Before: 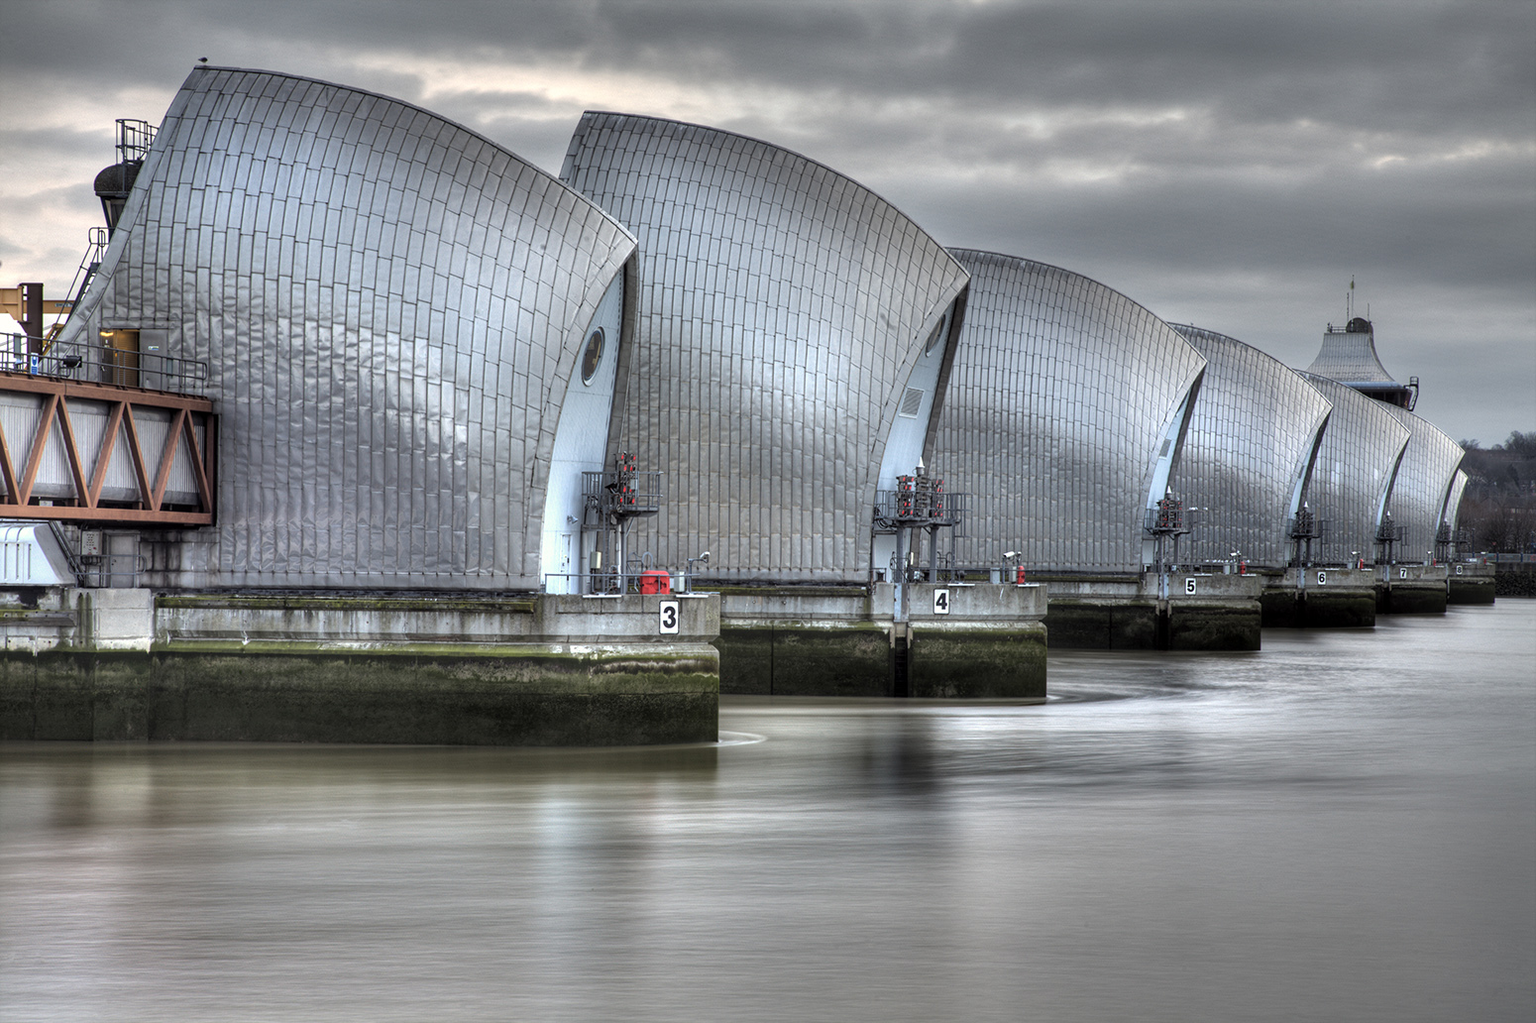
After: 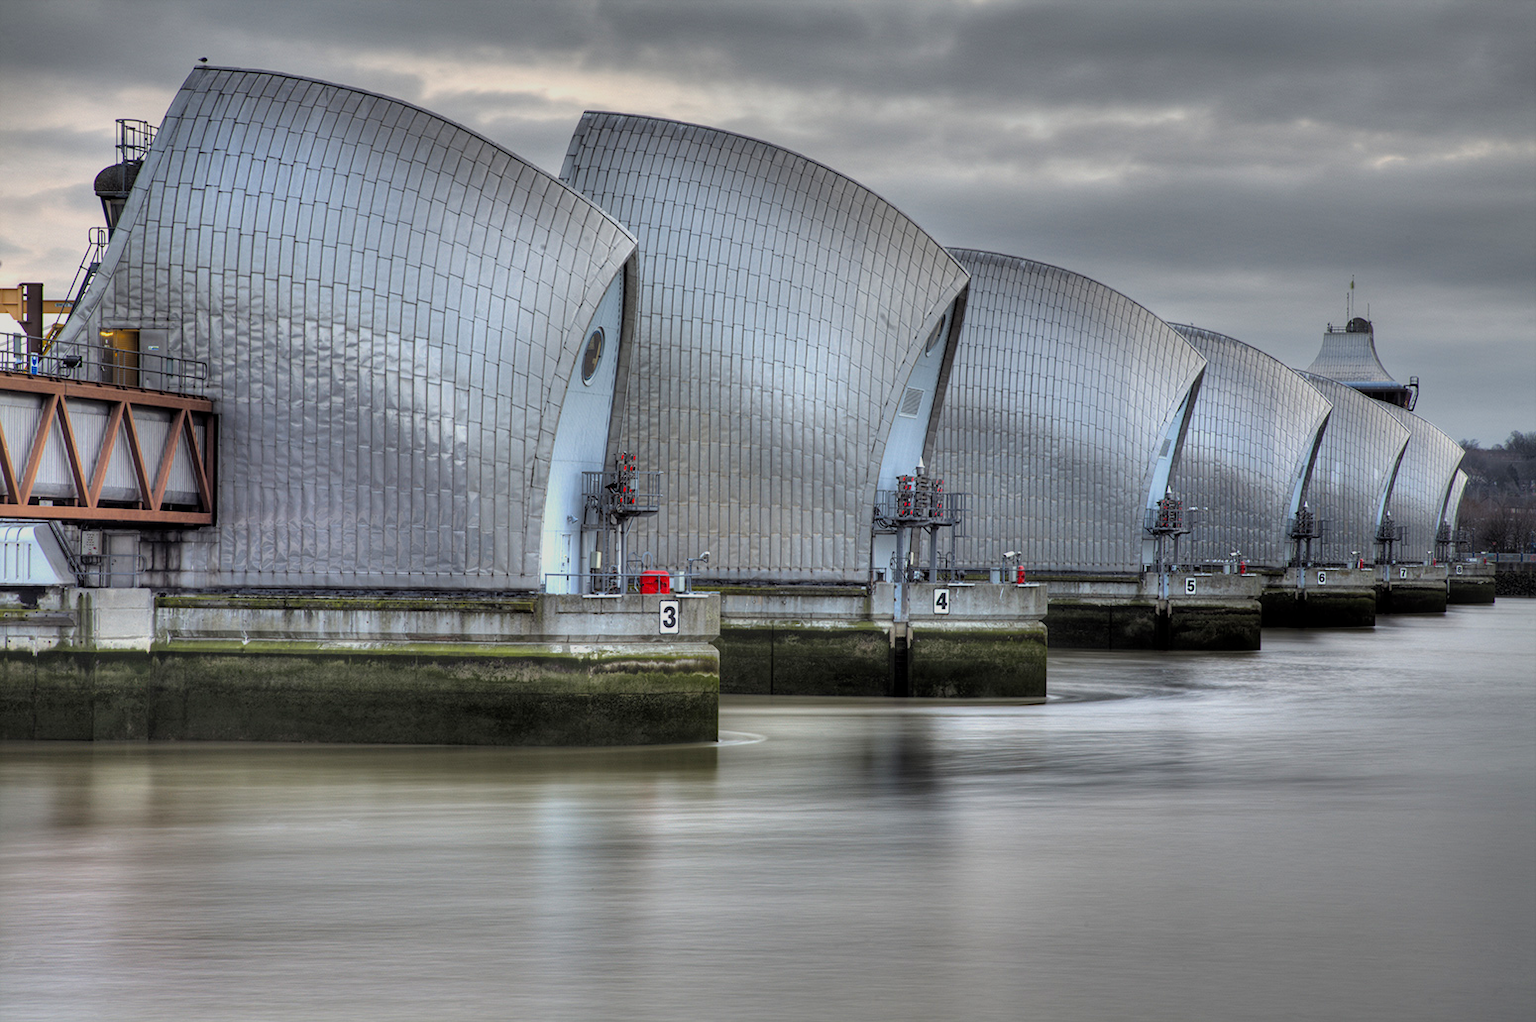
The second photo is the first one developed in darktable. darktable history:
filmic rgb: black relative exposure -16 EV, white relative exposure 4.04 EV, target black luminance 0%, hardness 7.61, latitude 72.3%, contrast 0.894, highlights saturation mix 10.81%, shadows ↔ highlights balance -0.375%, color science v5 (2021), contrast in shadows safe, contrast in highlights safe
